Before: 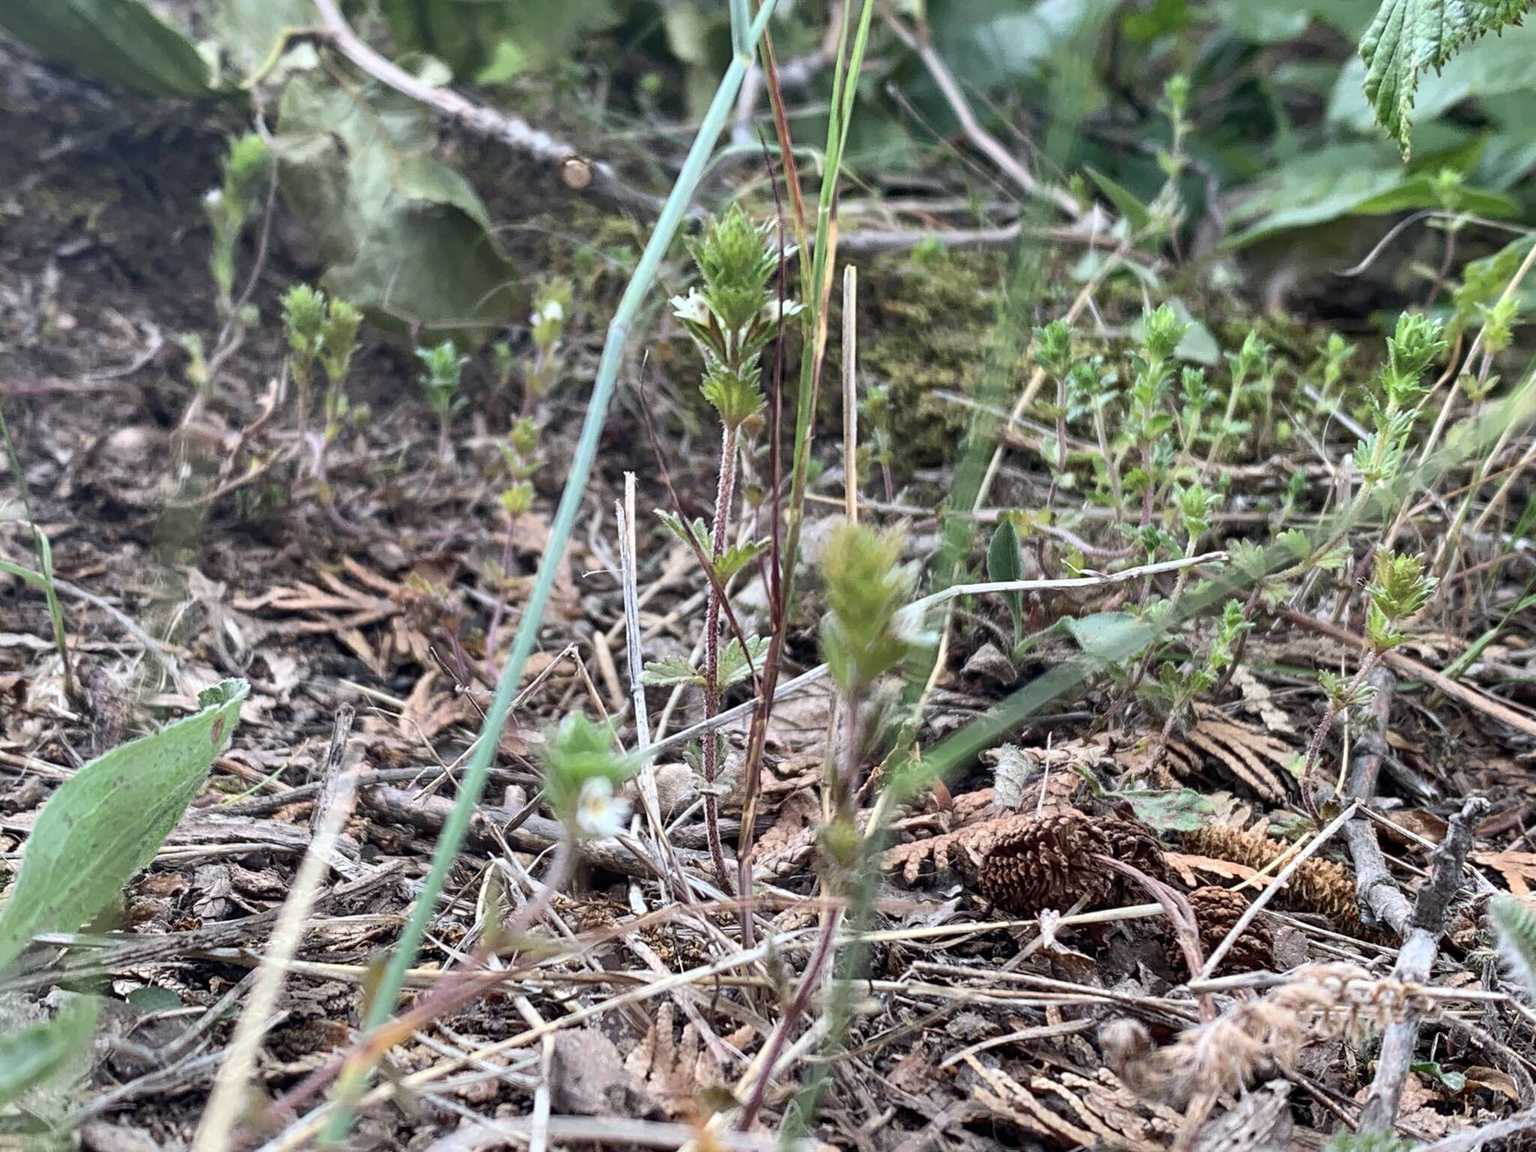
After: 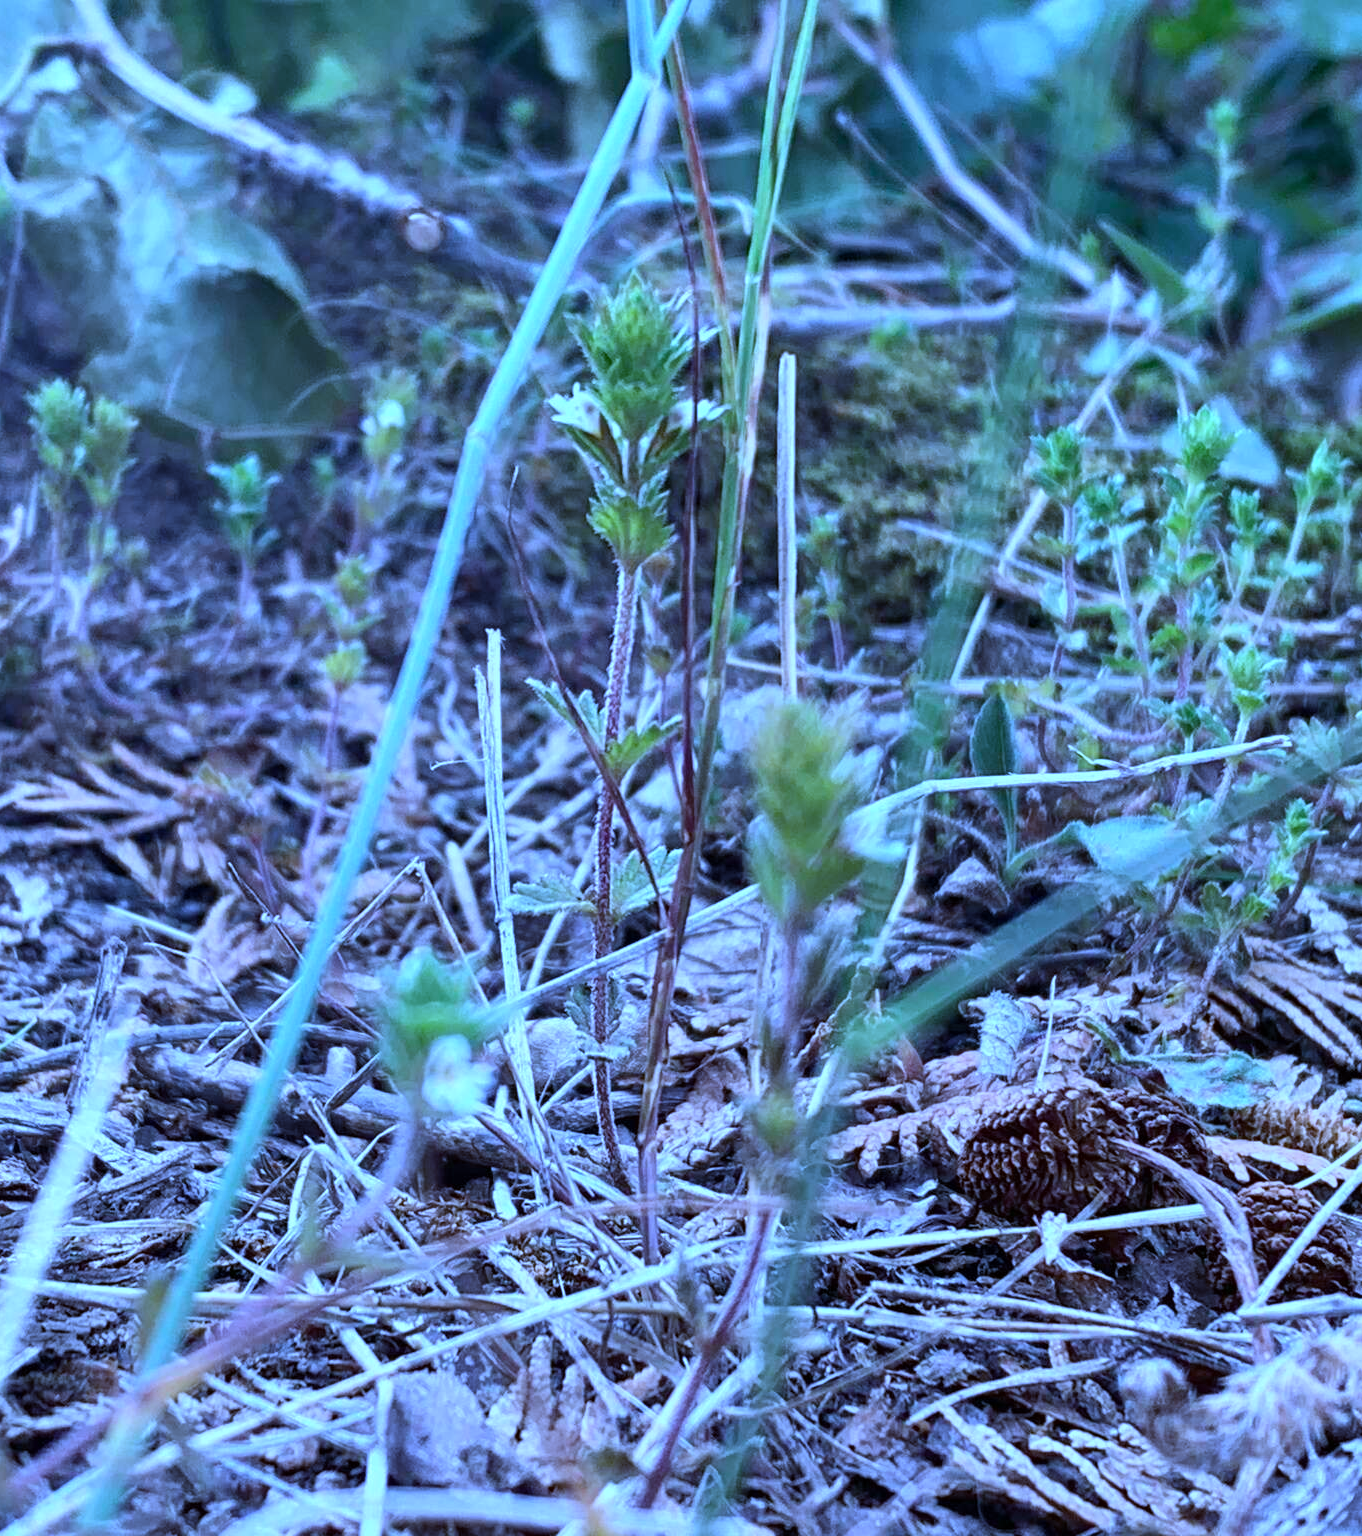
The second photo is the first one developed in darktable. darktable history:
shadows and highlights: low approximation 0.01, soften with gaussian
crop: left 16.899%, right 16.556%
white balance: red 0.766, blue 1.537
